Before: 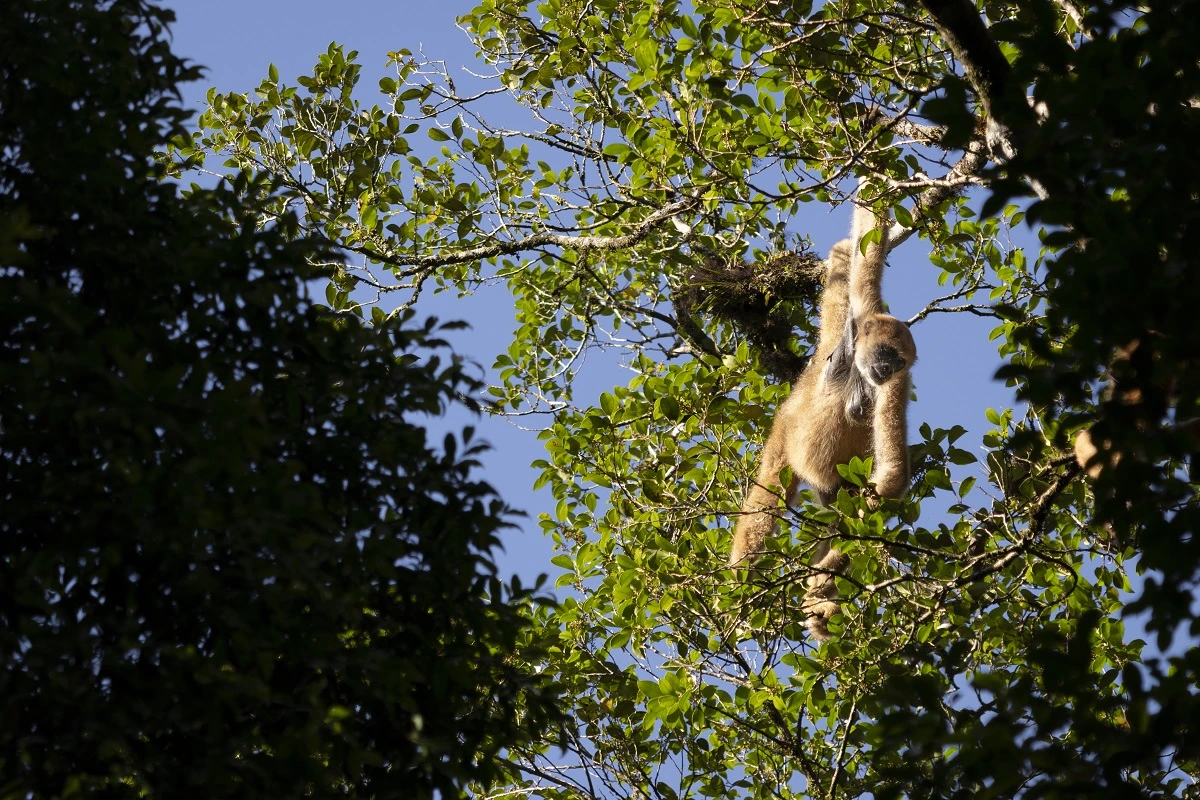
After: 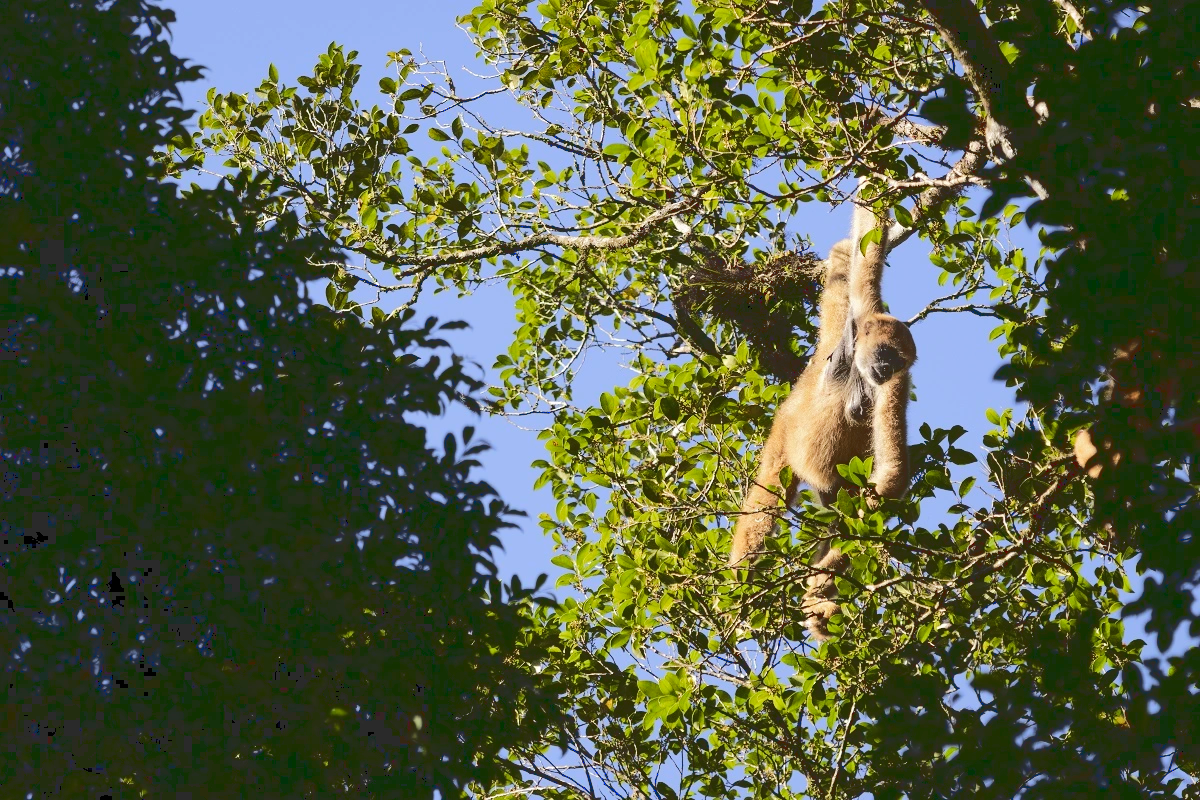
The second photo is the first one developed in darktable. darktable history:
tone curve: curves: ch0 [(0, 0) (0.003, 0.169) (0.011, 0.169) (0.025, 0.169) (0.044, 0.173) (0.069, 0.178) (0.1, 0.183) (0.136, 0.185) (0.177, 0.197) (0.224, 0.227) (0.277, 0.292) (0.335, 0.391) (0.399, 0.491) (0.468, 0.592) (0.543, 0.672) (0.623, 0.734) (0.709, 0.785) (0.801, 0.844) (0.898, 0.893) (1, 1)], color space Lab, linked channels, preserve colors none
